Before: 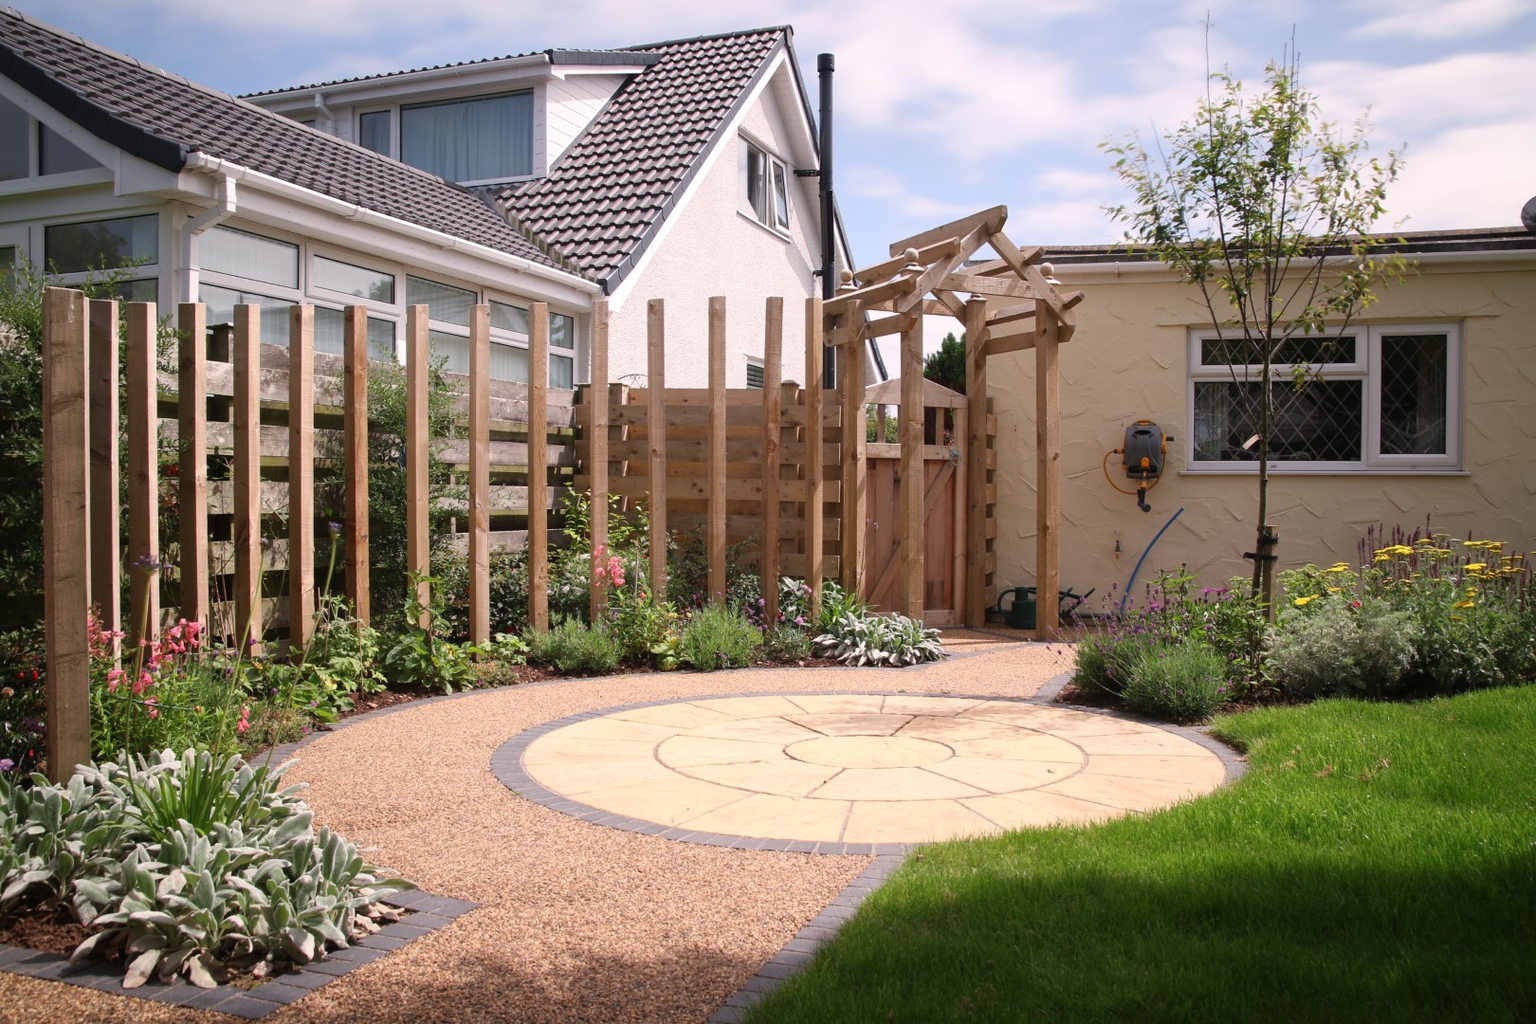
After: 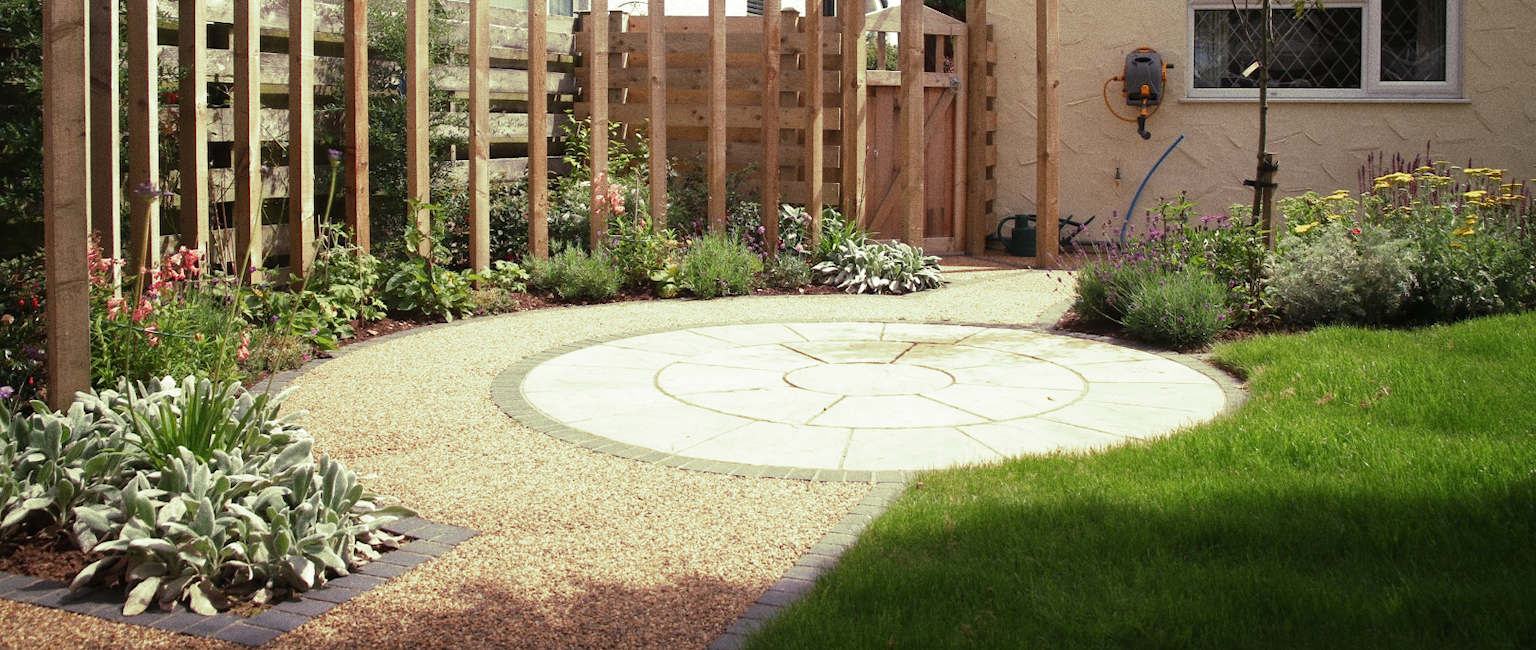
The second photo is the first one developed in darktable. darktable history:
crop and rotate: top 36.435%
grain: coarseness 0.09 ISO
split-toning: shadows › hue 290.82°, shadows › saturation 0.34, highlights › saturation 0.38, balance 0, compress 50%
exposure: exposure 0.217 EV, compensate highlight preservation false
